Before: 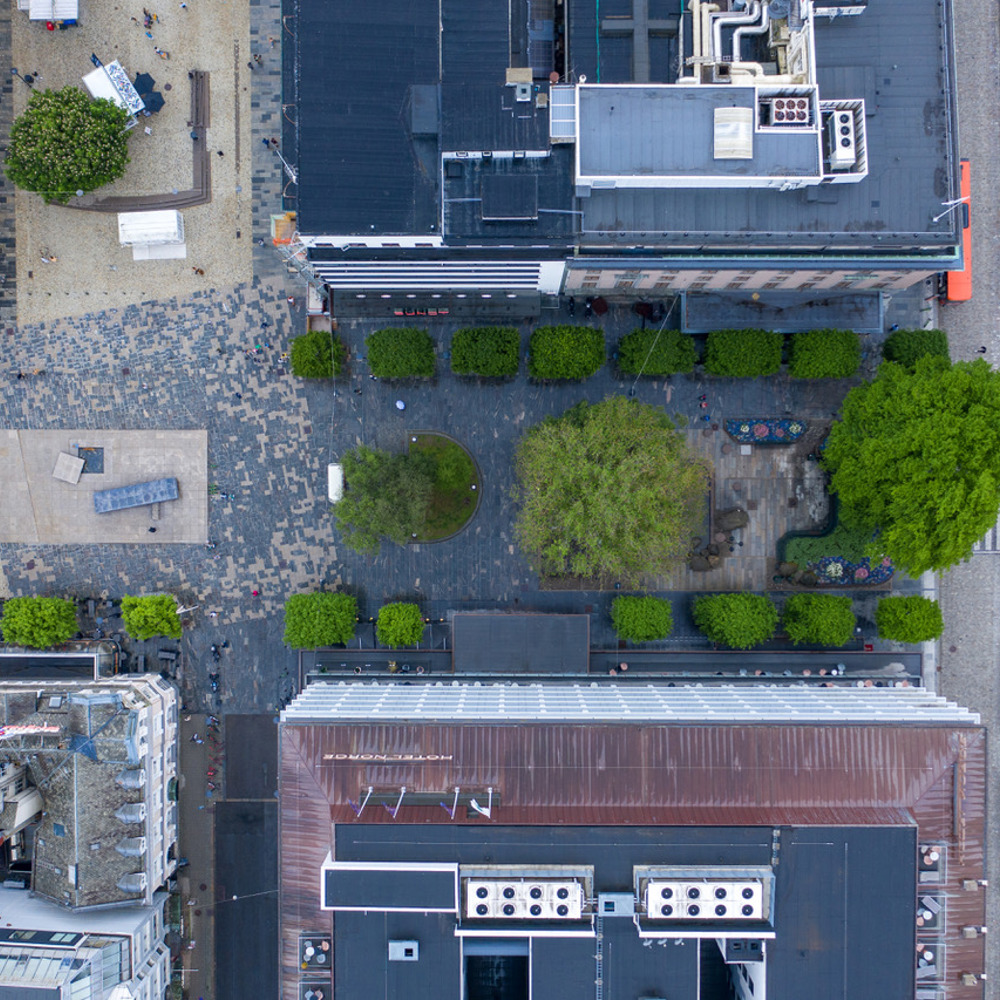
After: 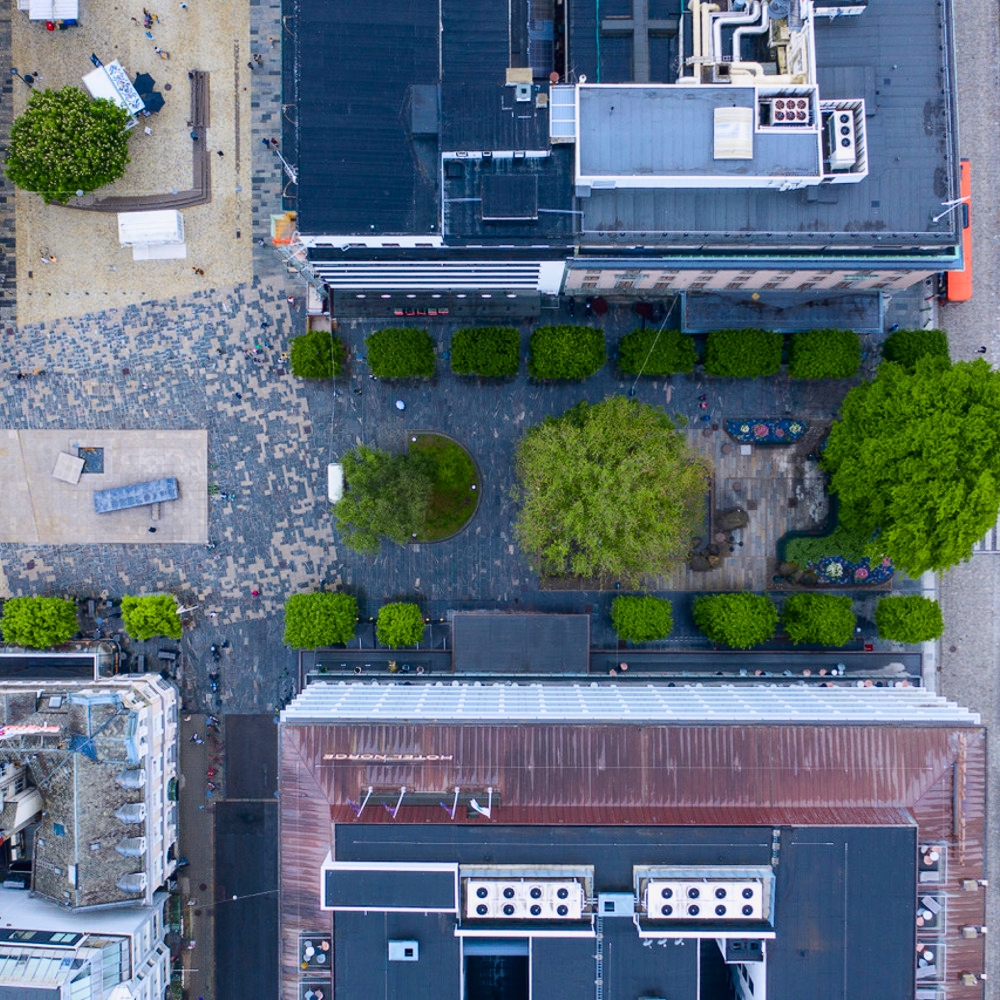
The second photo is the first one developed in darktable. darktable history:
tone curve: curves: ch0 [(0, 0.011) (0.139, 0.106) (0.295, 0.271) (0.499, 0.523) (0.739, 0.782) (0.857, 0.879) (1, 0.967)]; ch1 [(0, 0) (0.272, 0.249) (0.39, 0.379) (0.469, 0.456) (0.495, 0.497) (0.524, 0.53) (0.588, 0.62) (0.725, 0.779) (1, 1)]; ch2 [(0, 0) (0.125, 0.089) (0.35, 0.317) (0.437, 0.42) (0.502, 0.499) (0.533, 0.553) (0.599, 0.638) (1, 1)], color space Lab, independent channels, preserve colors none
